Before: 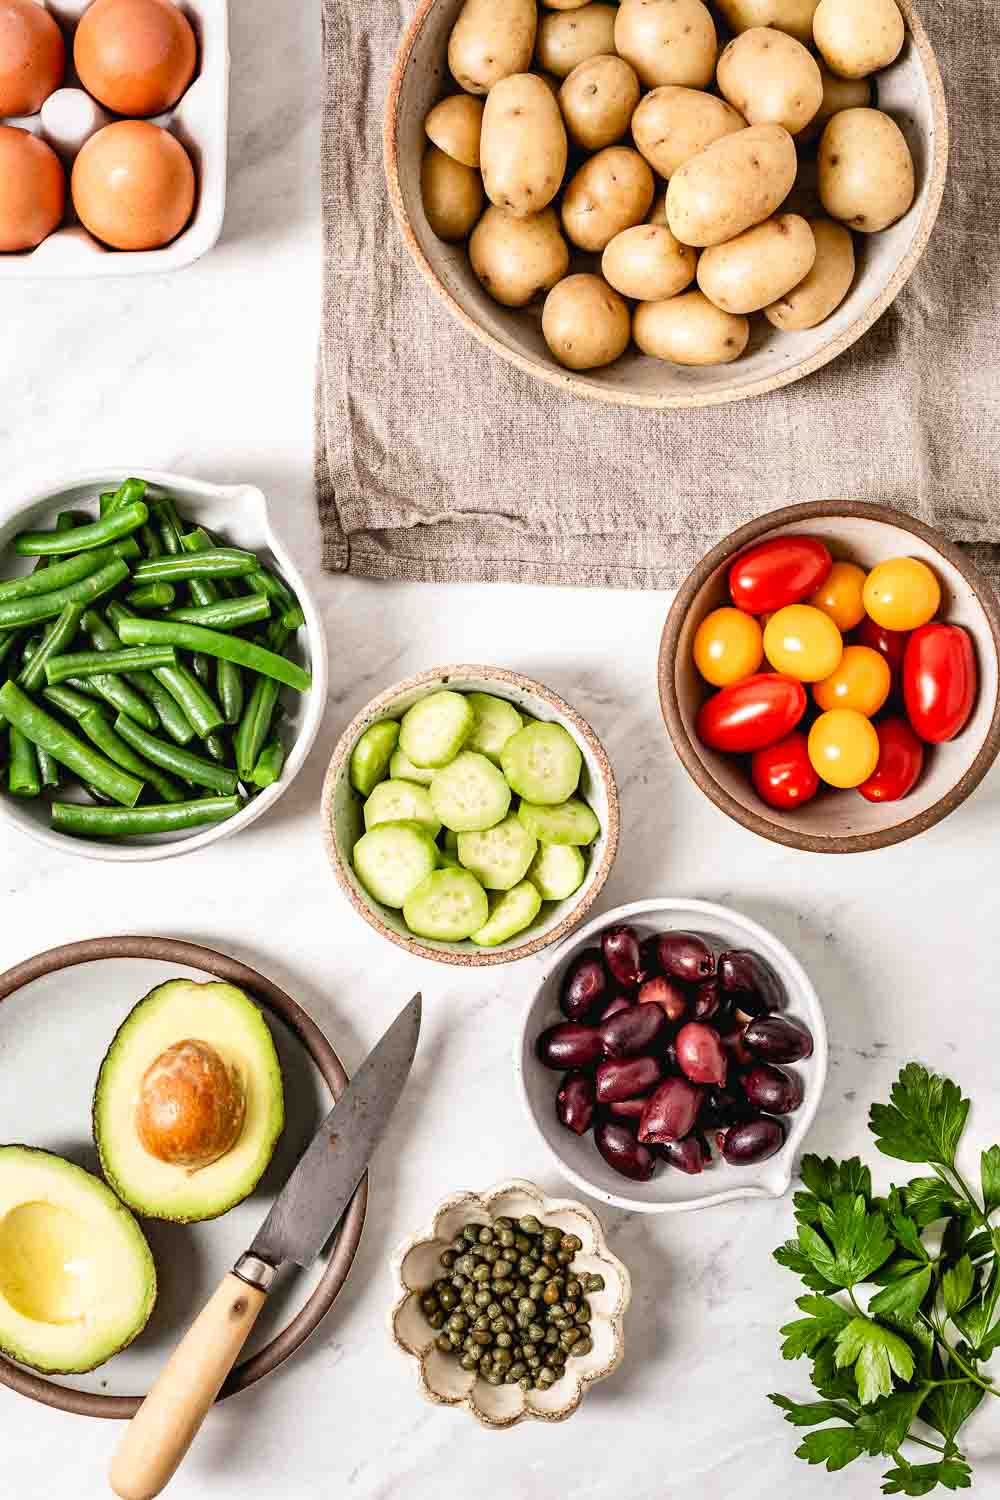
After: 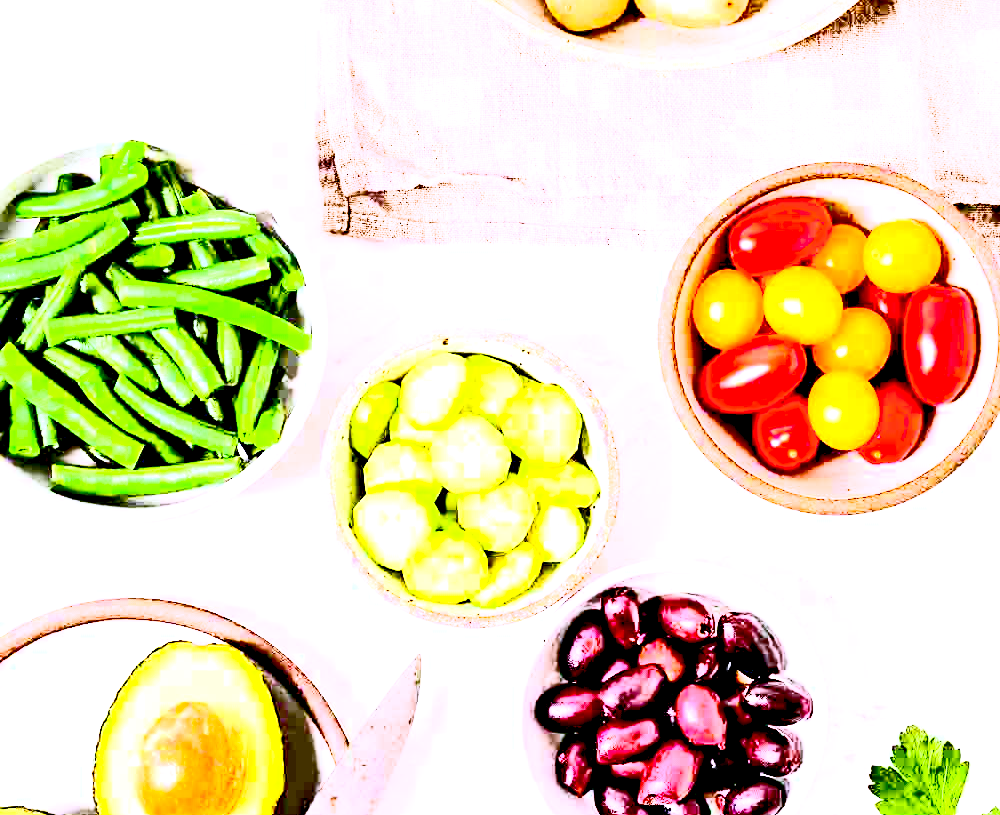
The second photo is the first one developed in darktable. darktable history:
crop and rotate: top 22.585%, bottom 23.043%
color balance rgb: perceptual saturation grading › global saturation 9.568%, perceptual brilliance grading › mid-tones 10.696%, perceptual brilliance grading › shadows 14.424%
contrast brightness saturation: contrast 0.632, brightness 0.322, saturation 0.146
color calibration: gray › normalize channels true, illuminant custom, x 0.367, y 0.392, temperature 4439.4 K, gamut compression 0.004
exposure: black level correction 0.015, exposure 1.796 EV, compensate highlight preservation false
